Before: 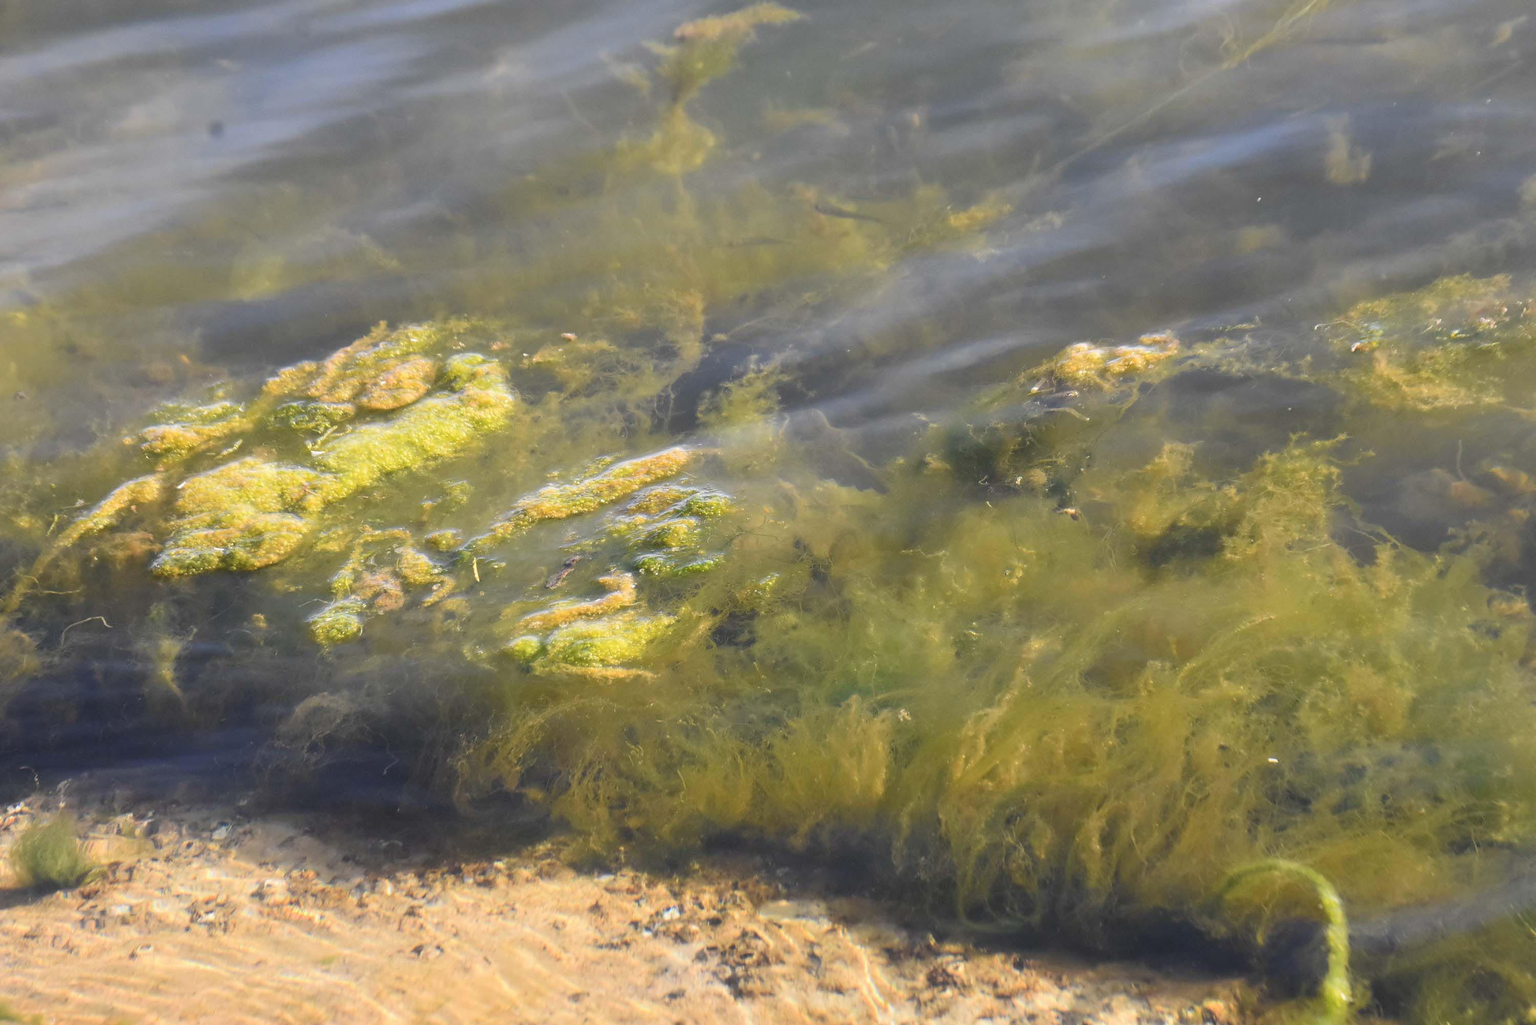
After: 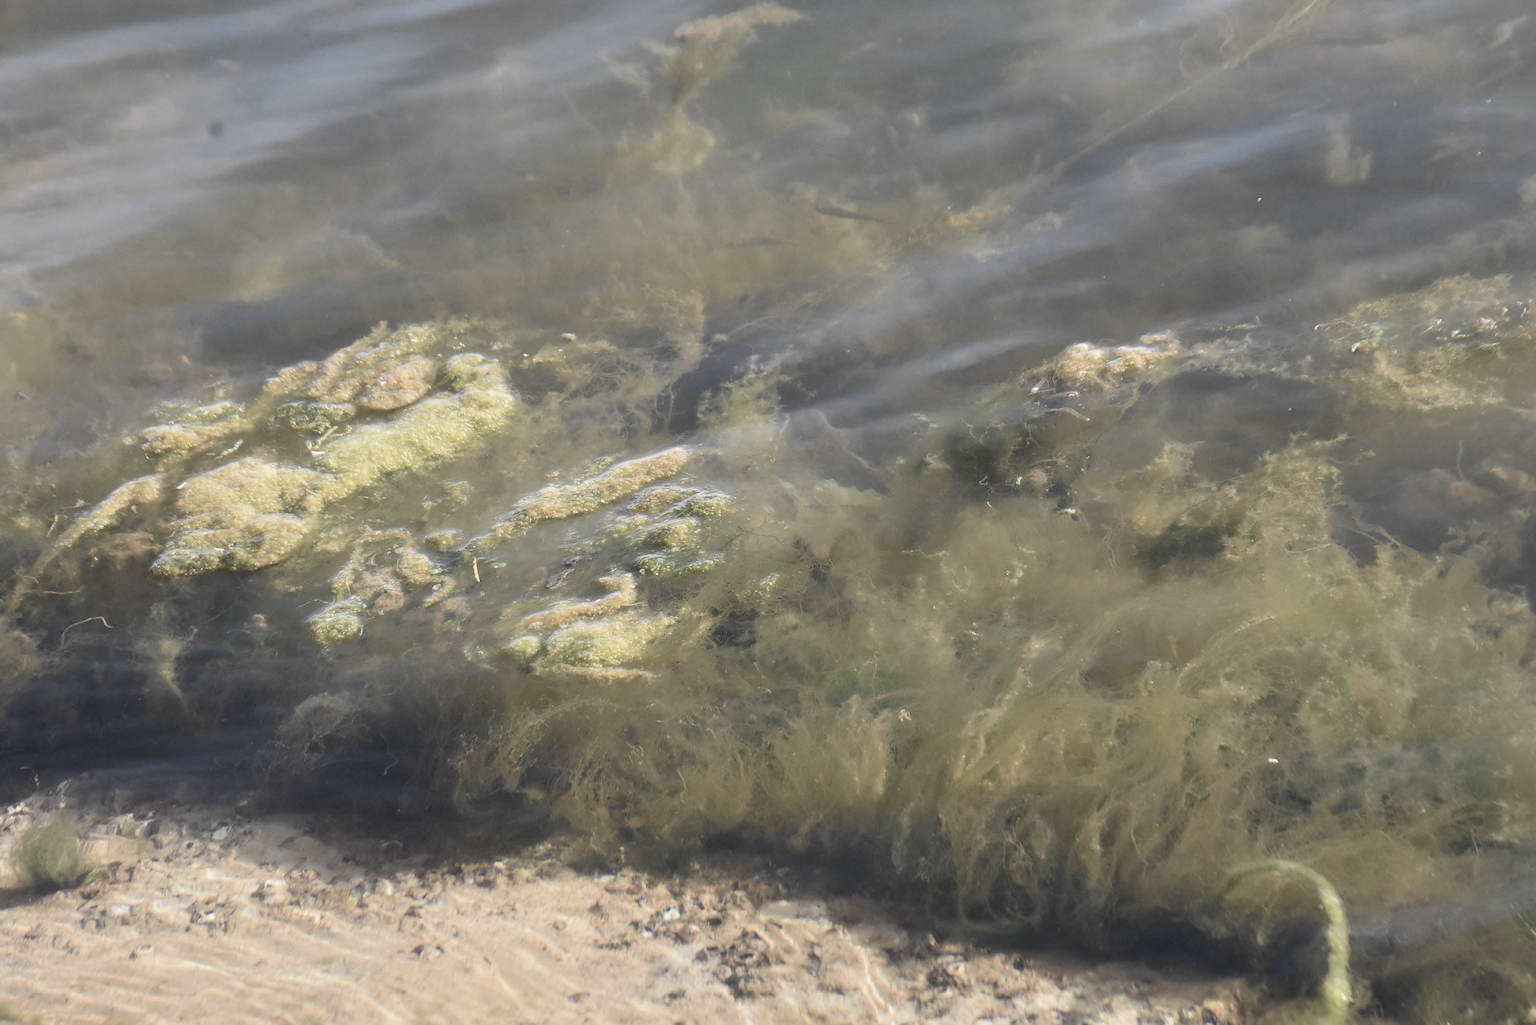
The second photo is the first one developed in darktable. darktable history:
color balance: on, module defaults
color zones: curves: ch0 [(0, 0.6) (0.129, 0.508) (0.193, 0.483) (0.429, 0.5) (0.571, 0.5) (0.714, 0.5) (0.857, 0.5) (1, 0.6)]; ch1 [(0, 0.481) (0.112, 0.245) (0.213, 0.223) (0.429, 0.233) (0.571, 0.231) (0.683, 0.242) (0.857, 0.296) (1, 0.481)]
